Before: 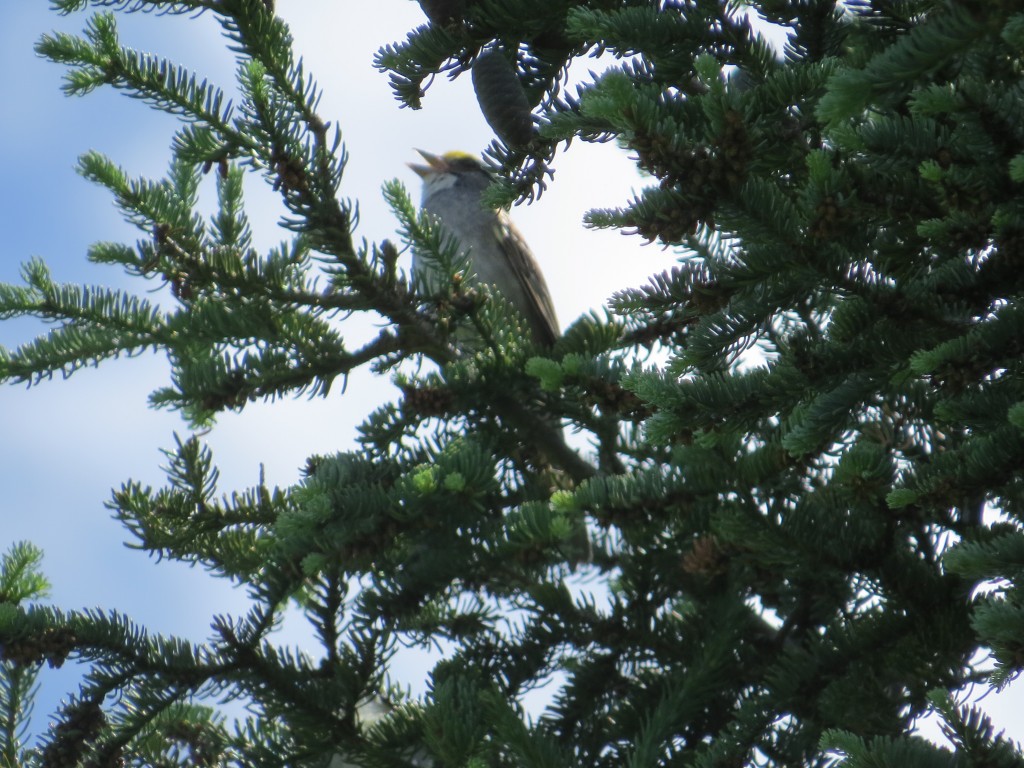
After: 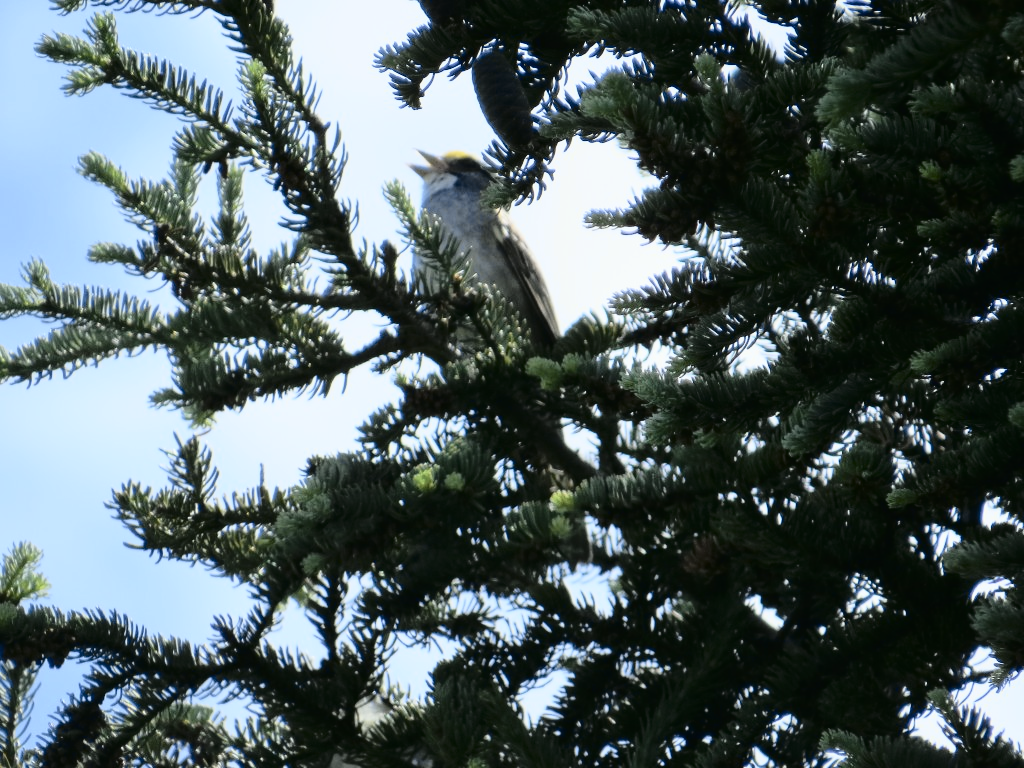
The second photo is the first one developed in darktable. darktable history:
exposure: black level correction -0.001, exposure 0.08 EV, compensate highlight preservation false
contrast brightness saturation: contrast 0.22
tone curve: curves: ch0 [(0.014, 0.013) (0.088, 0.043) (0.208, 0.176) (0.257, 0.267) (0.406, 0.483) (0.489, 0.556) (0.667, 0.73) (0.793, 0.851) (0.994, 0.974)]; ch1 [(0, 0) (0.161, 0.092) (0.35, 0.33) (0.392, 0.392) (0.457, 0.467) (0.505, 0.497) (0.537, 0.518) (0.553, 0.53) (0.58, 0.567) (0.739, 0.697) (1, 1)]; ch2 [(0, 0) (0.346, 0.362) (0.448, 0.419) (0.502, 0.499) (0.533, 0.517) (0.556, 0.533) (0.629, 0.619) (0.717, 0.678) (1, 1)], color space Lab, independent channels, preserve colors none
color contrast: green-magenta contrast 0.8, blue-yellow contrast 1.1, unbound 0
